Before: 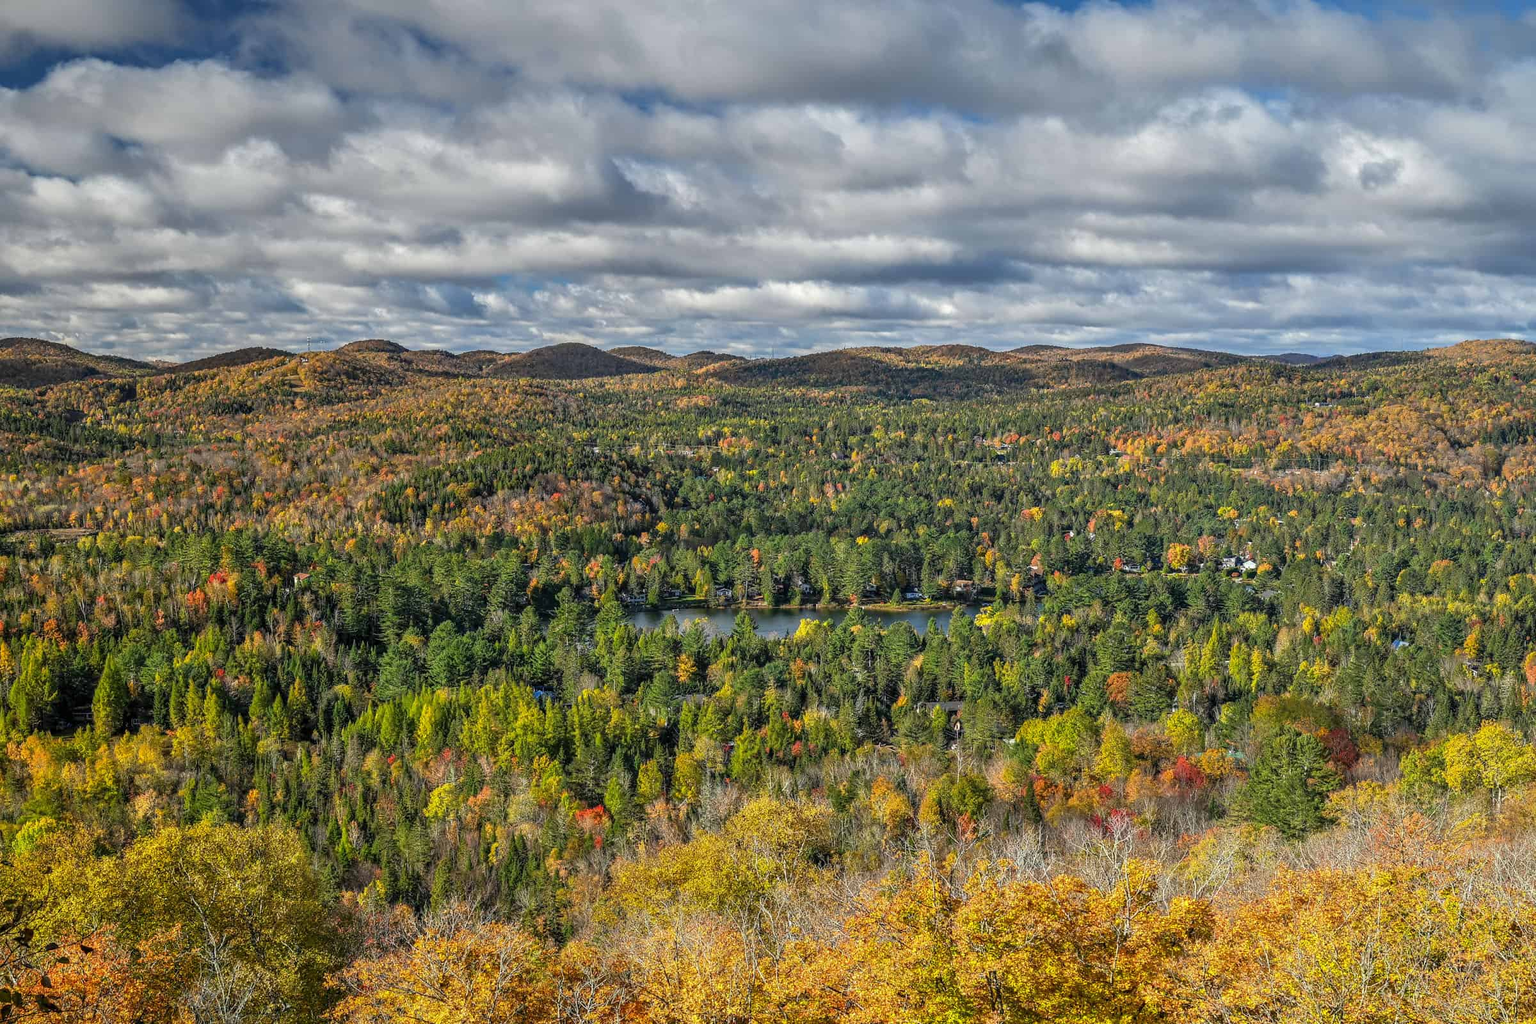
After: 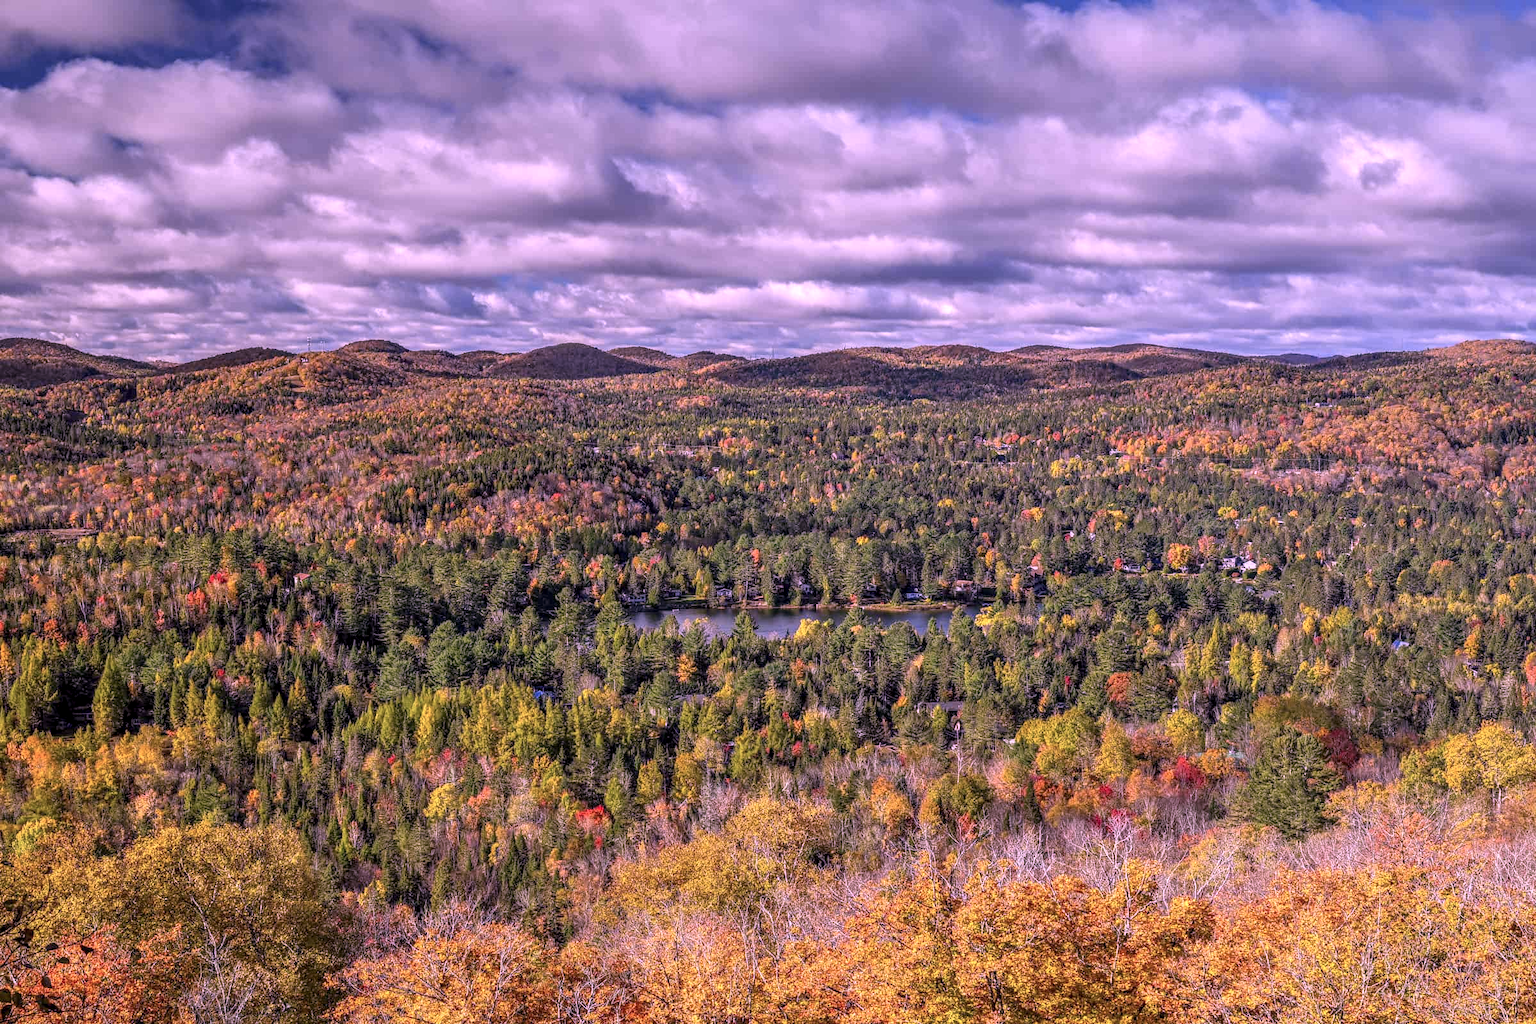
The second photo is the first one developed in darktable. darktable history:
color calibration: output R [1.107, -0.012, -0.003, 0], output B [0, 0, 1.308, 0], illuminant as shot in camera, x 0.358, y 0.373, temperature 4628.91 K
local contrast: on, module defaults
